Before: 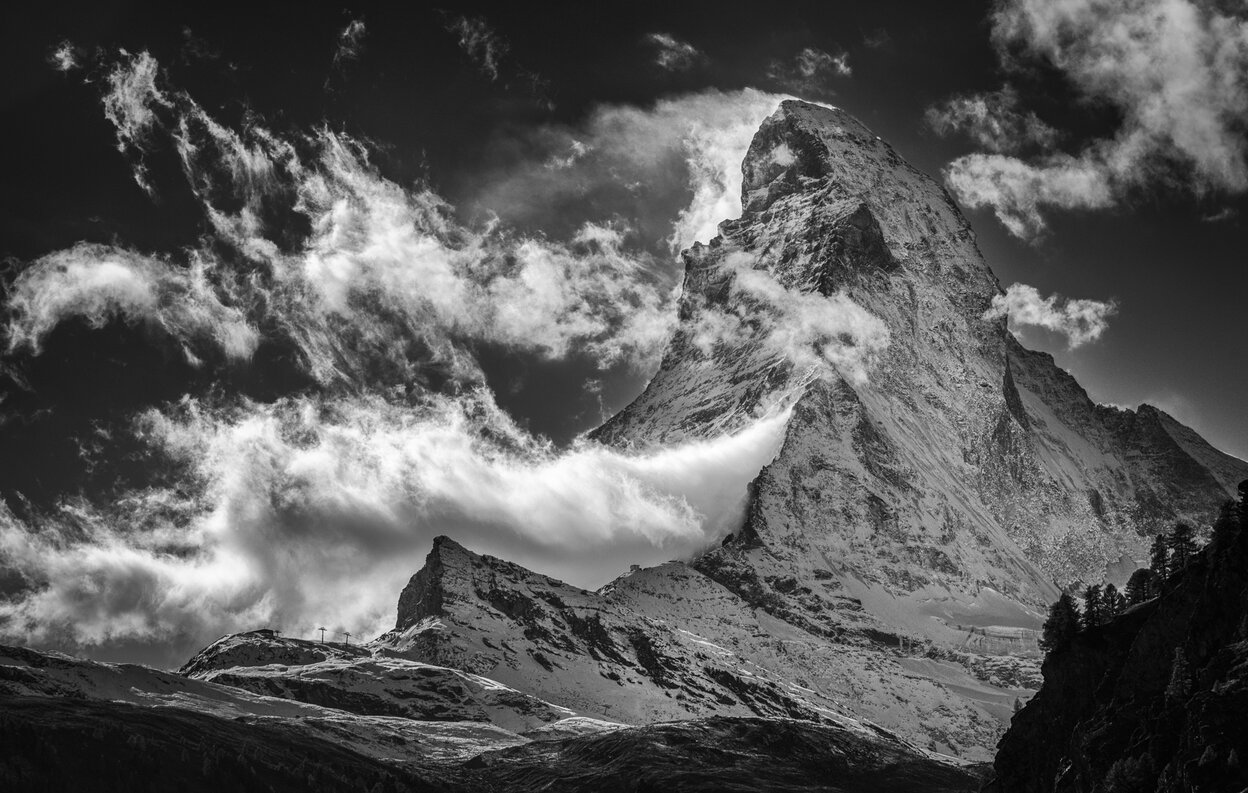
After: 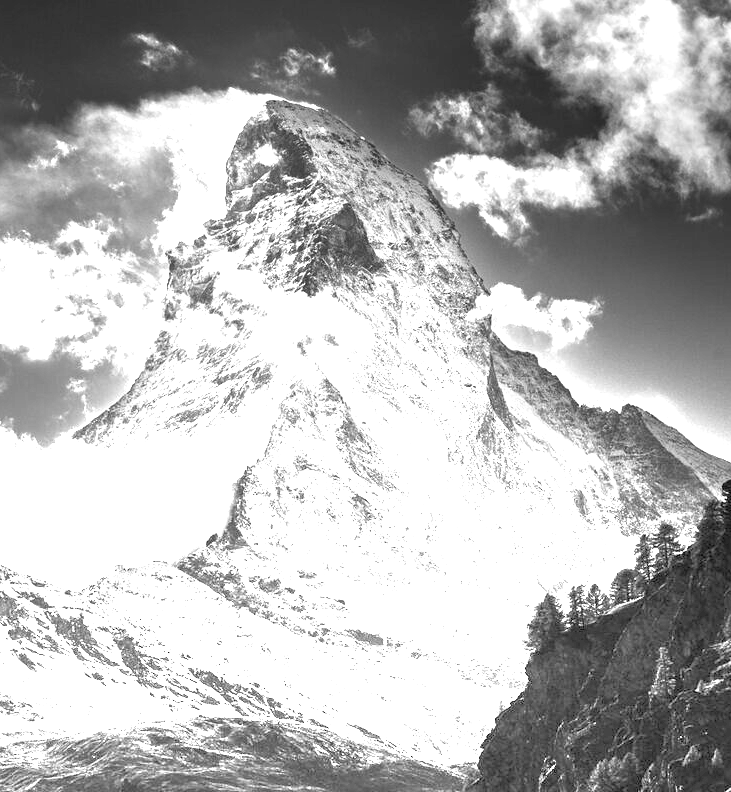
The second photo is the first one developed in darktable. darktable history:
graduated density: density -3.9 EV
crop: left 41.402%
exposure: black level correction 0, exposure 1.675 EV, compensate exposure bias true, compensate highlight preservation false
